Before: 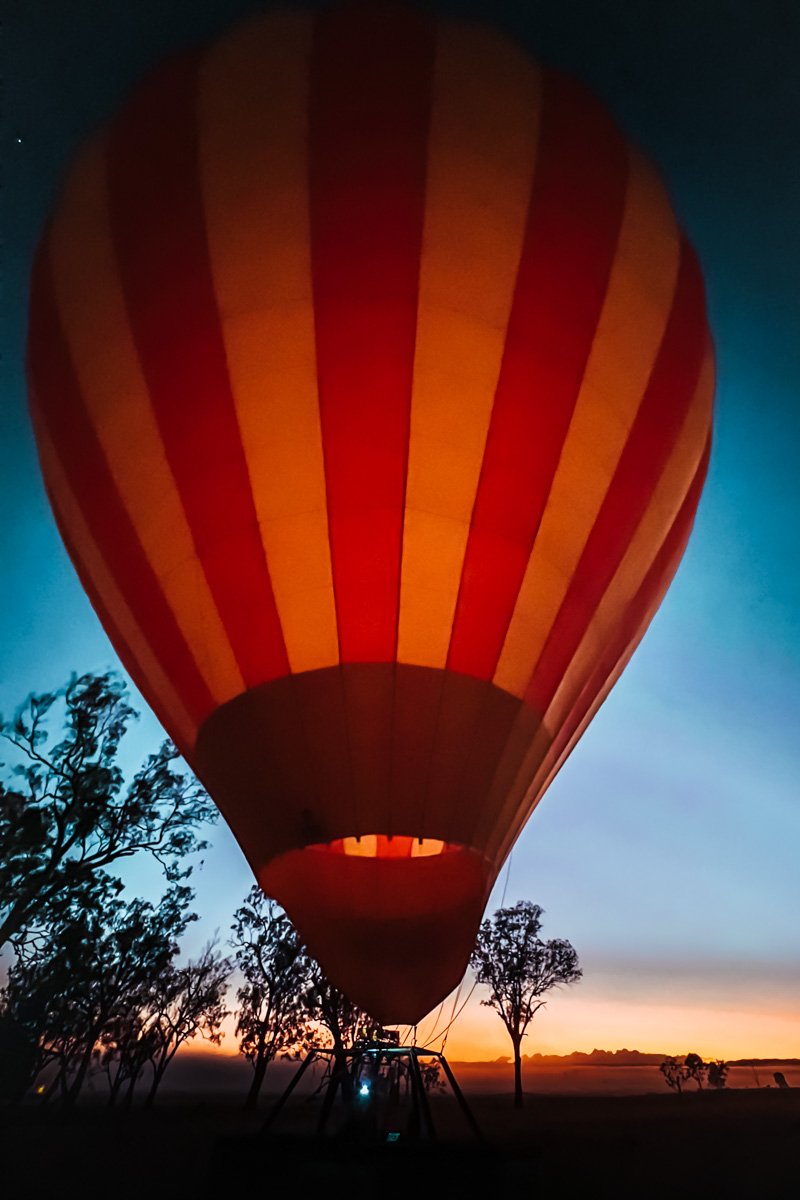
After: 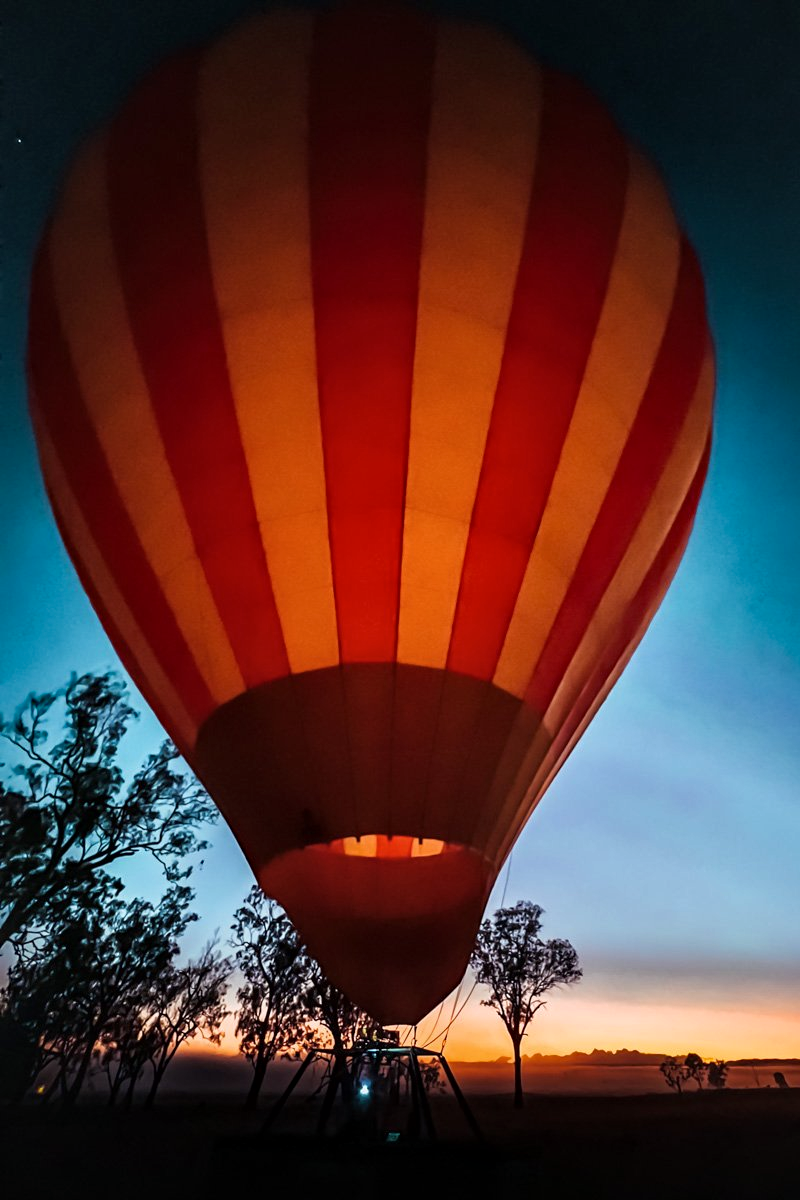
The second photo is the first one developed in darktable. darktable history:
local contrast: mode bilateral grid, contrast 20, coarseness 50, detail 120%, midtone range 0.2
contrast brightness saturation: saturation -0.05
haze removal: compatibility mode true, adaptive false
